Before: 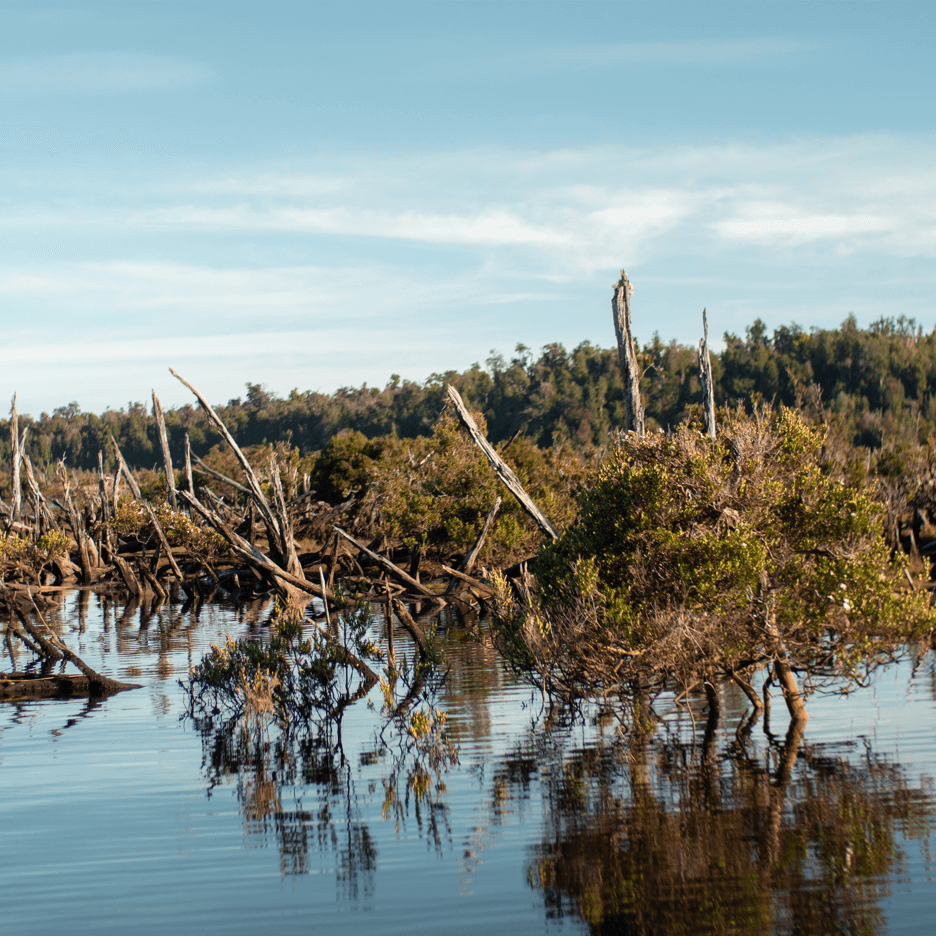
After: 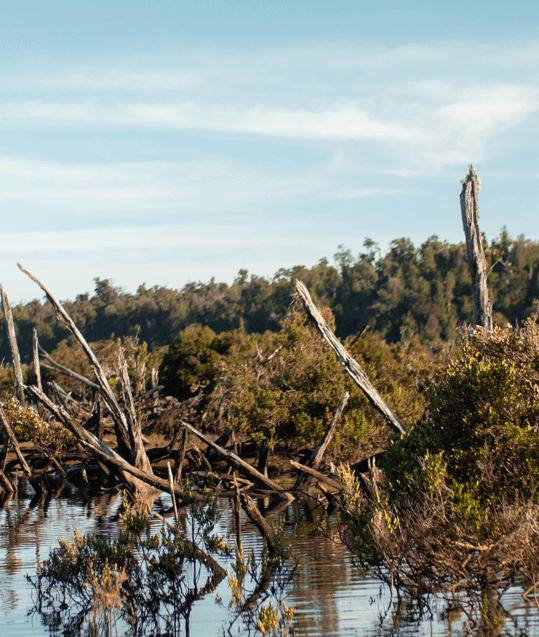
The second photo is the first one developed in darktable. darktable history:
crop: left 16.24%, top 11.284%, right 26.141%, bottom 20.66%
